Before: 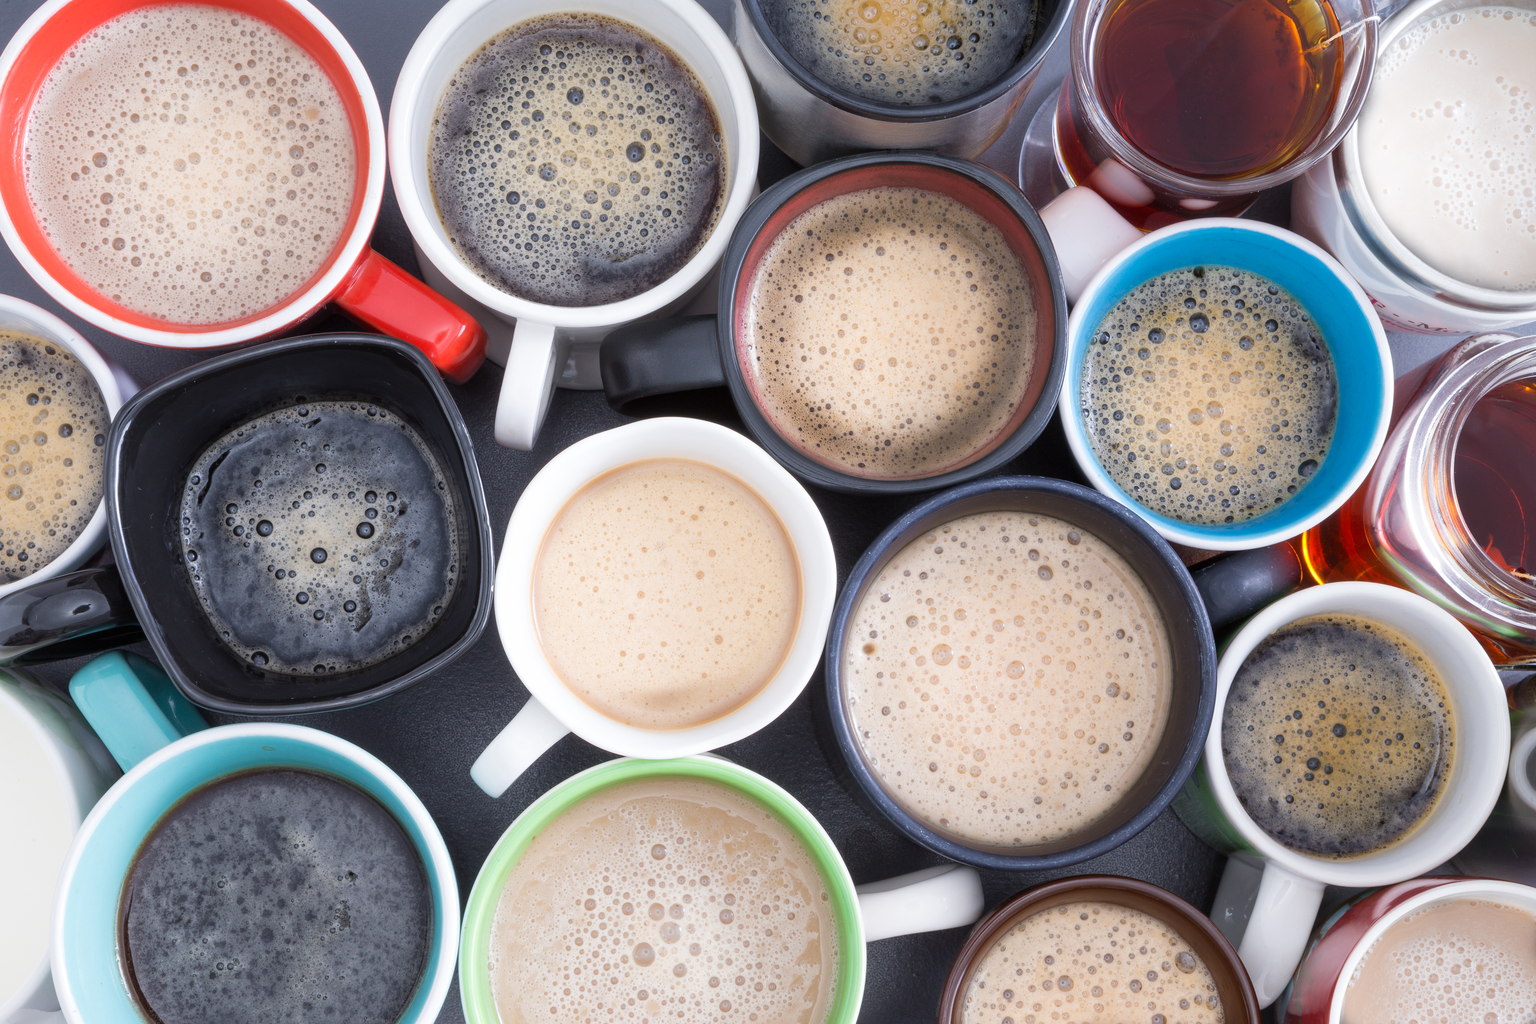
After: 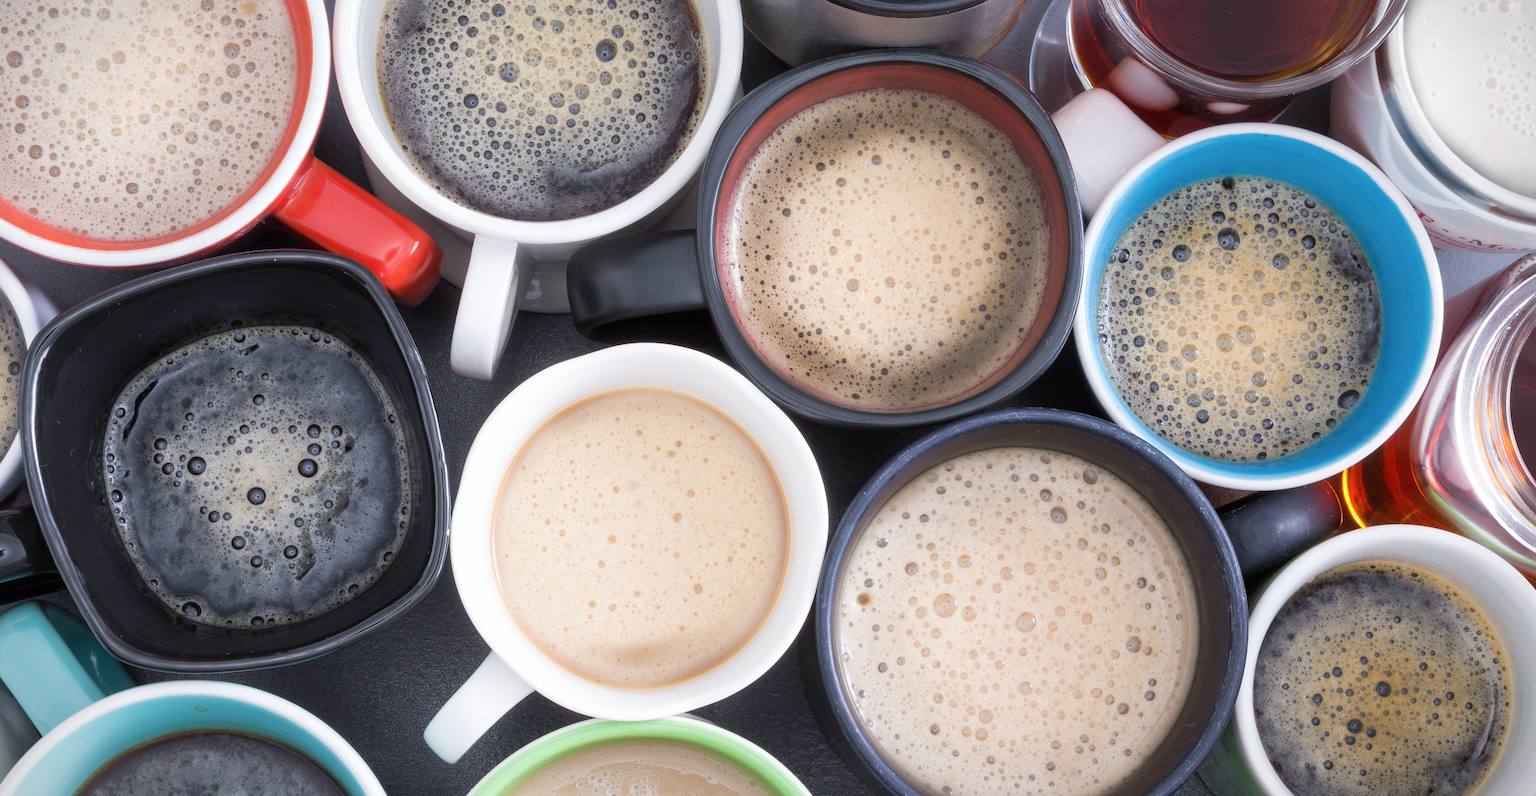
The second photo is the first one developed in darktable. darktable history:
crop: left 5.661%, top 10.444%, right 3.754%, bottom 19.082%
vignetting: fall-off start 99.65%, width/height ratio 1.311, unbound false
contrast brightness saturation: saturation -0.056
